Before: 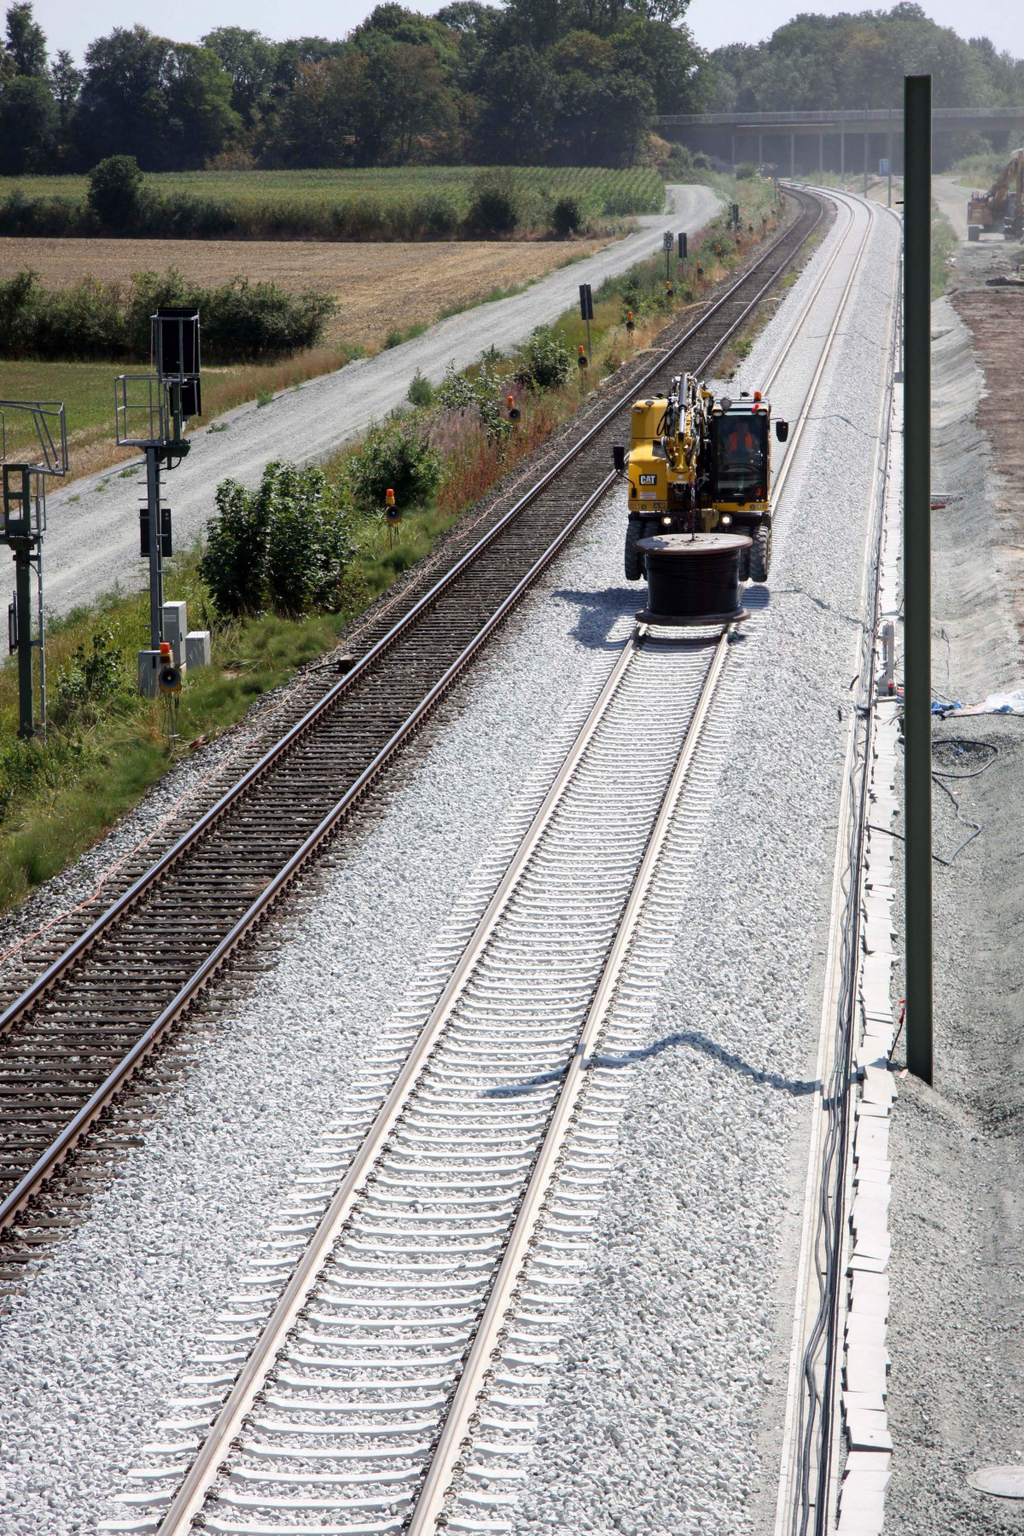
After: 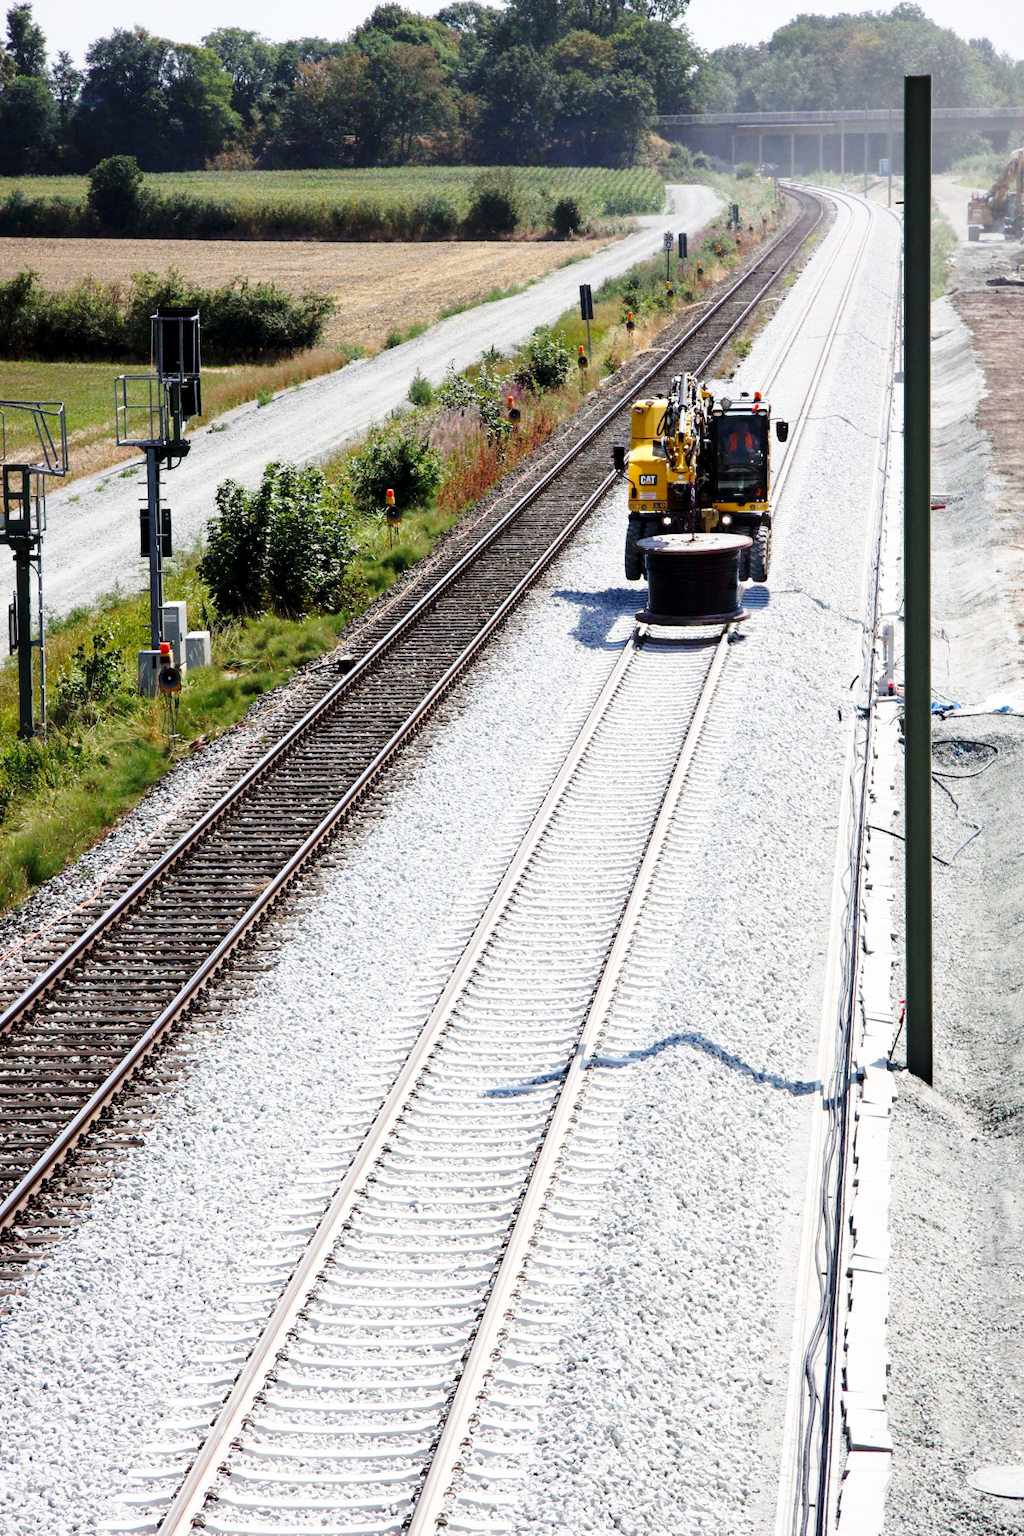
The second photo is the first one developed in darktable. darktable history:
contrast equalizer: octaves 7, y [[0.6 ×6], [0.55 ×6], [0 ×6], [0 ×6], [0 ×6]], mix 0.15
base curve: curves: ch0 [(0, 0) (0.028, 0.03) (0.121, 0.232) (0.46, 0.748) (0.859, 0.968) (1, 1)], preserve colors none
